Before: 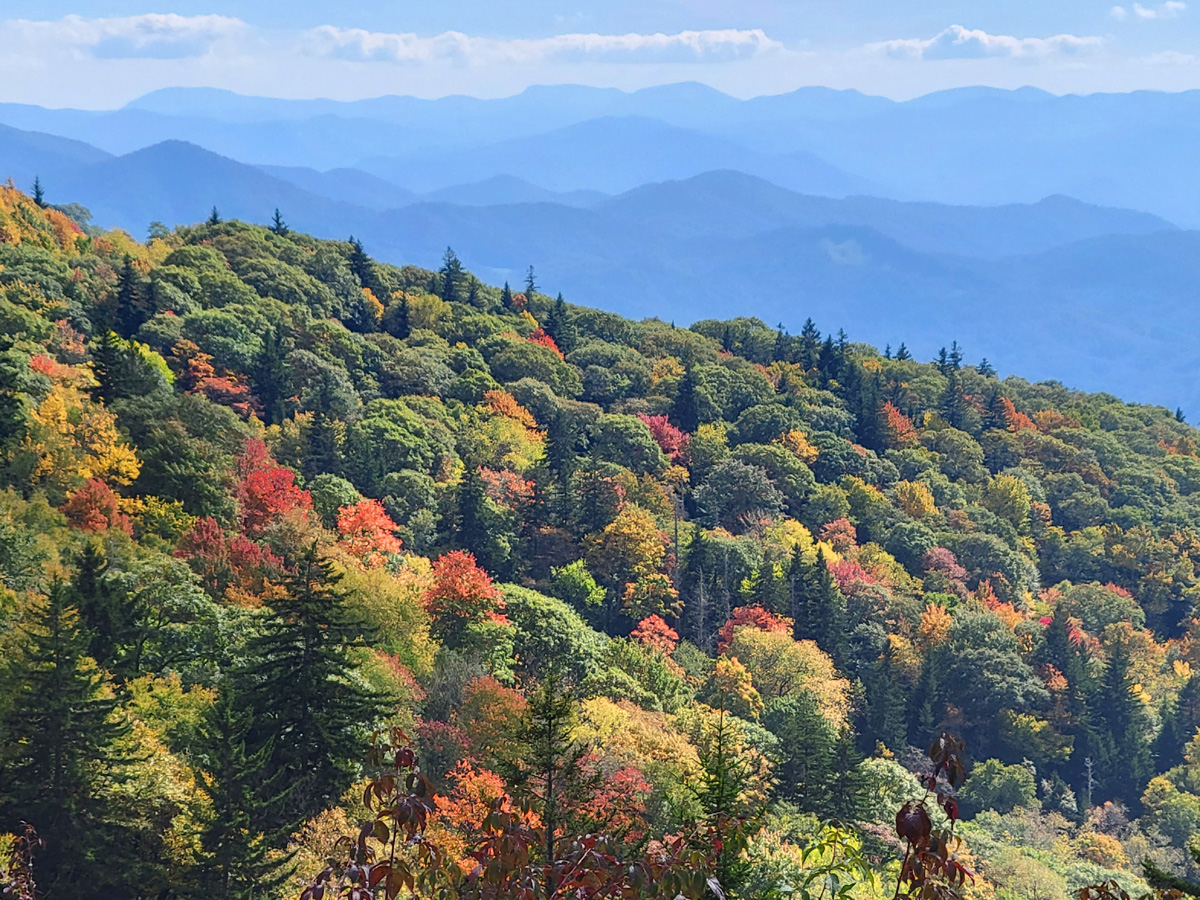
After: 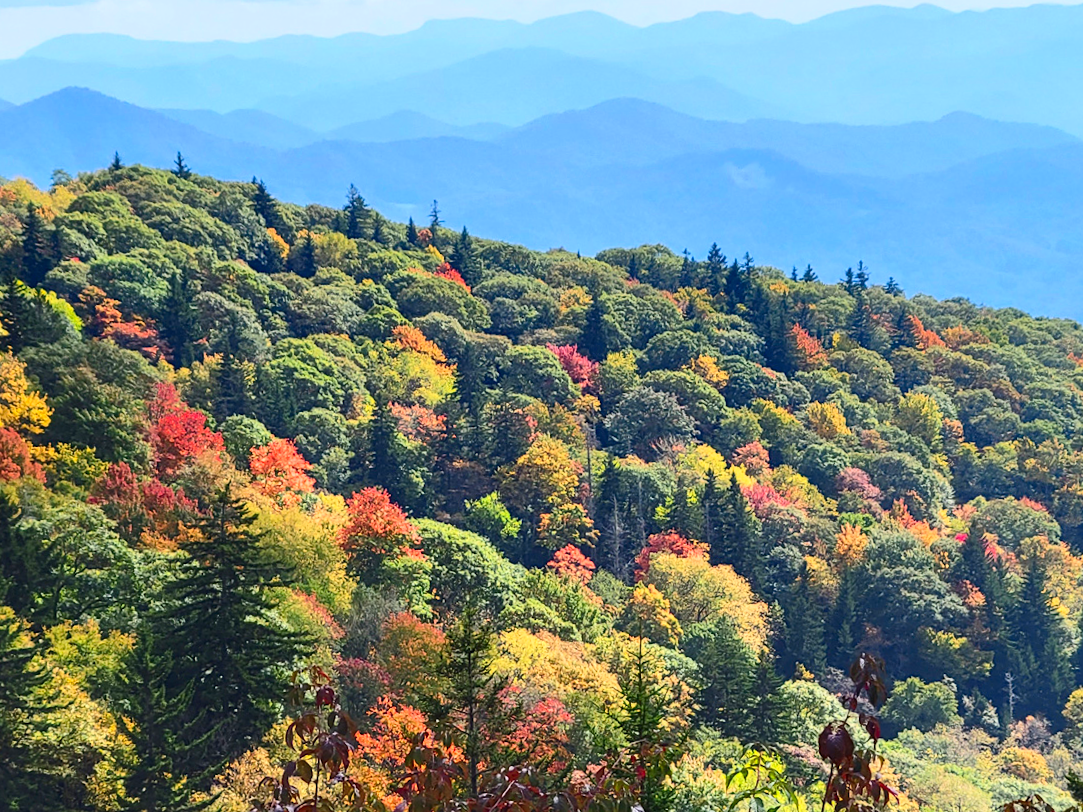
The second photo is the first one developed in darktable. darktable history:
crop and rotate: angle 1.96°, left 5.673%, top 5.673%
contrast brightness saturation: contrast 0.23, brightness 0.1, saturation 0.29
